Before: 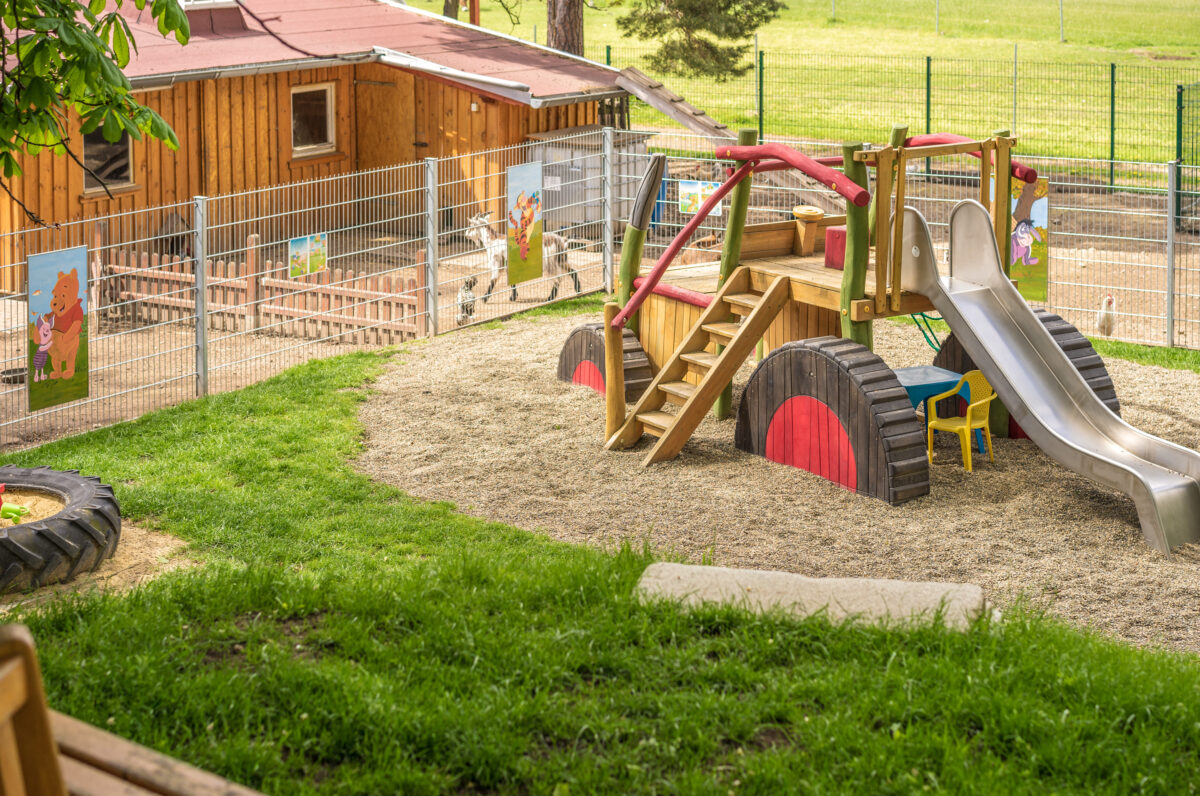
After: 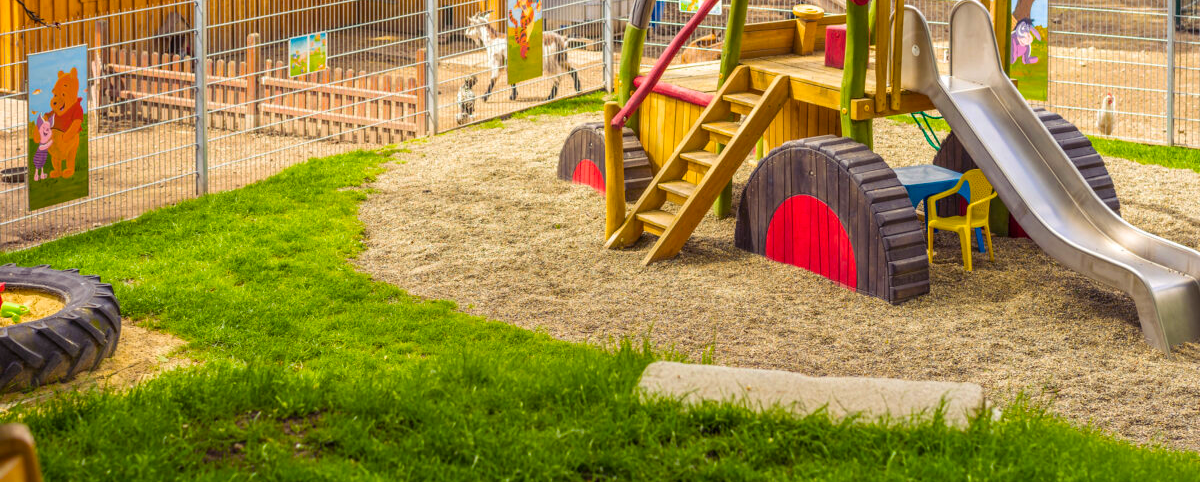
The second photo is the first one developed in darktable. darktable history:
crop and rotate: top 25.397%, bottom 13.985%
color balance rgb: shadows lift › luminance -21.301%, shadows lift › chroma 9.12%, shadows lift › hue 284.32°, linear chroma grading › global chroma 9.733%, perceptual saturation grading › global saturation 25.505%, global vibrance 20%
